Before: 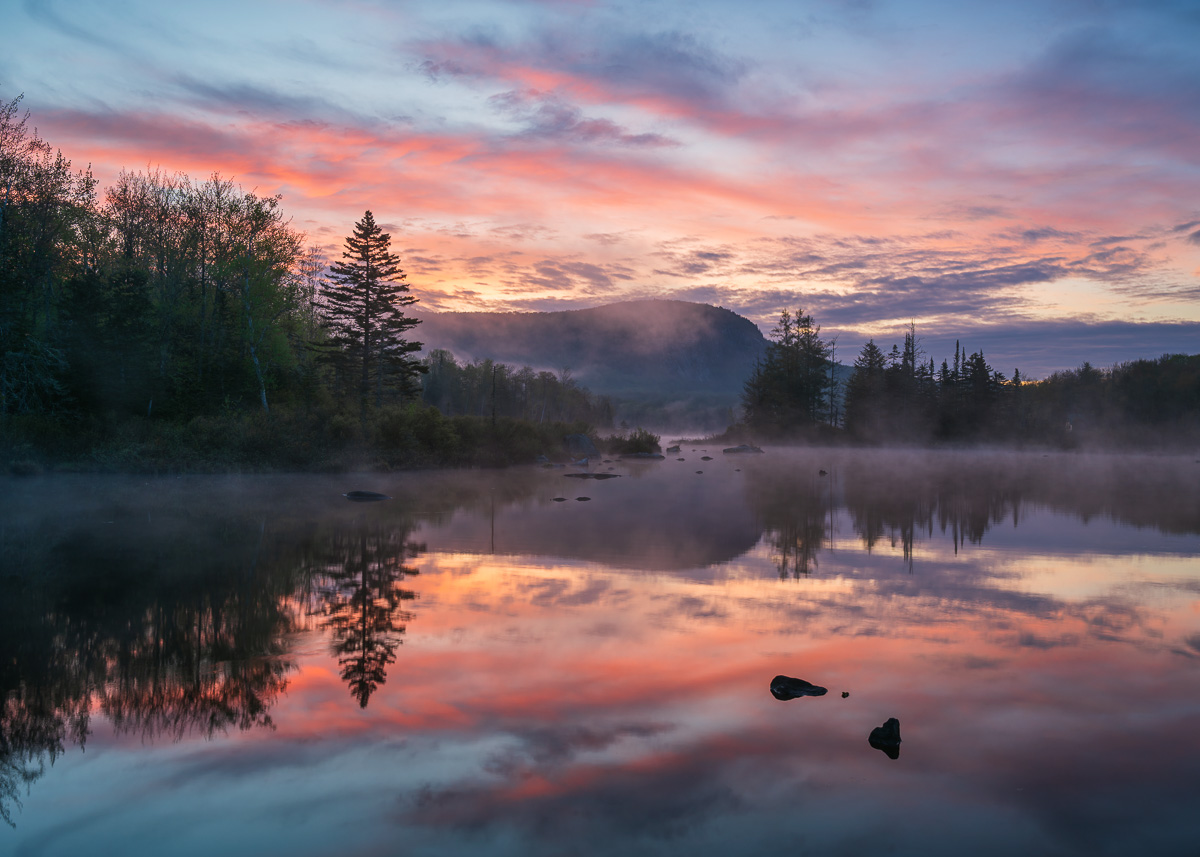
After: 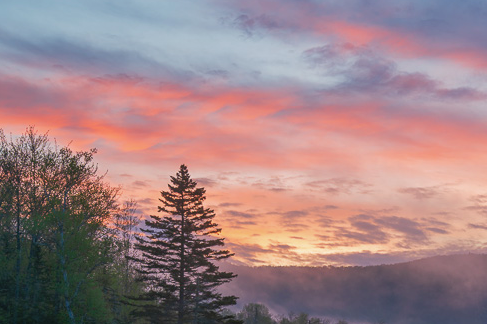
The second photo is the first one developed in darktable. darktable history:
crop: left 15.452%, top 5.459%, right 43.956%, bottom 56.62%
shadows and highlights: on, module defaults
